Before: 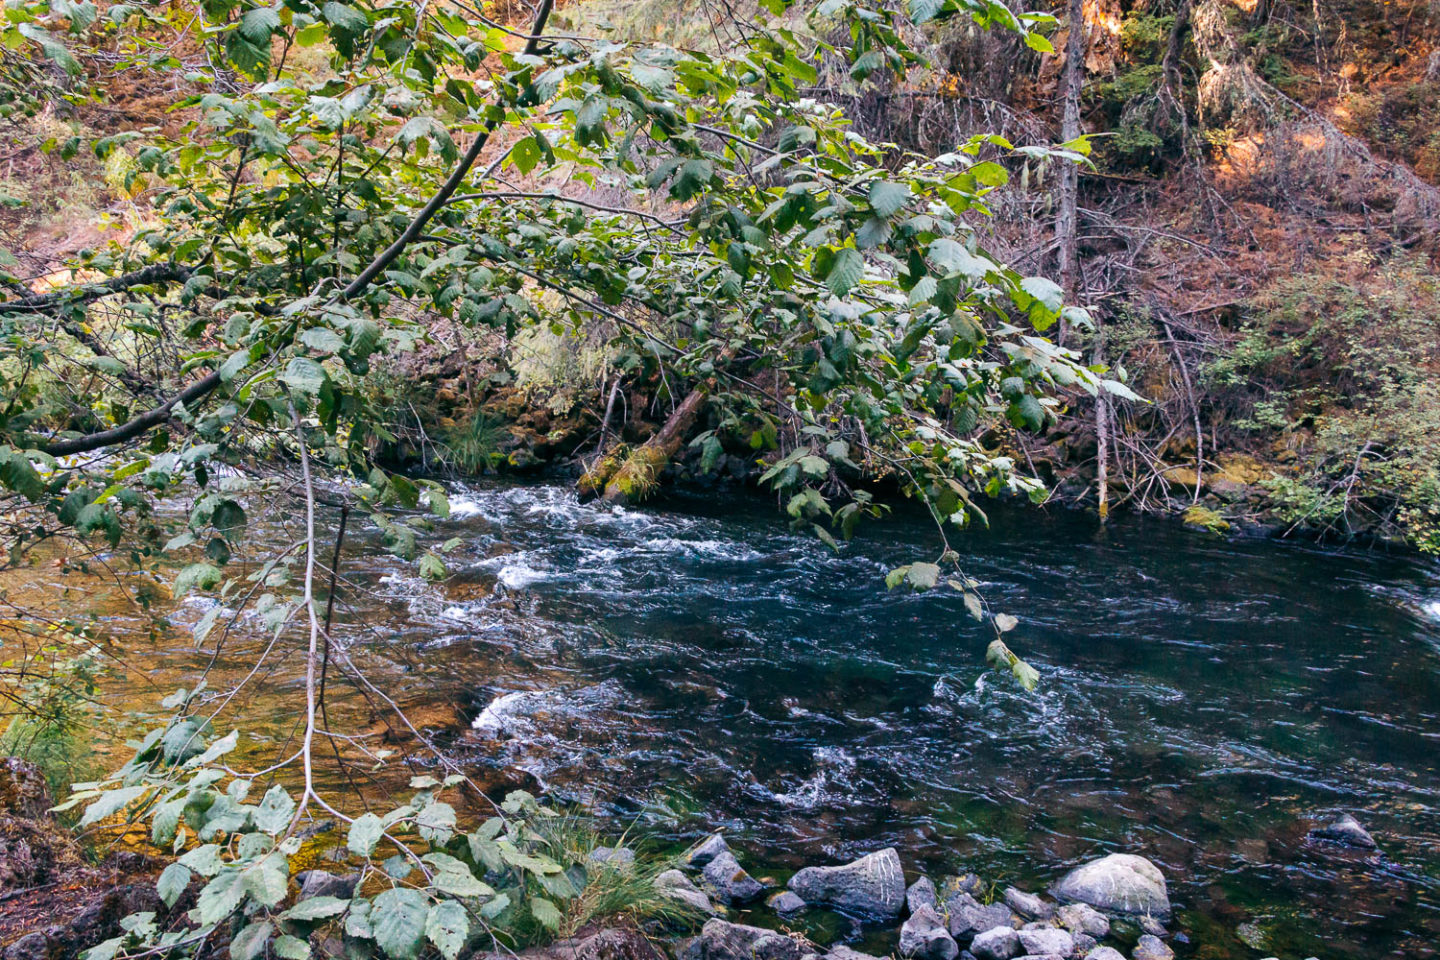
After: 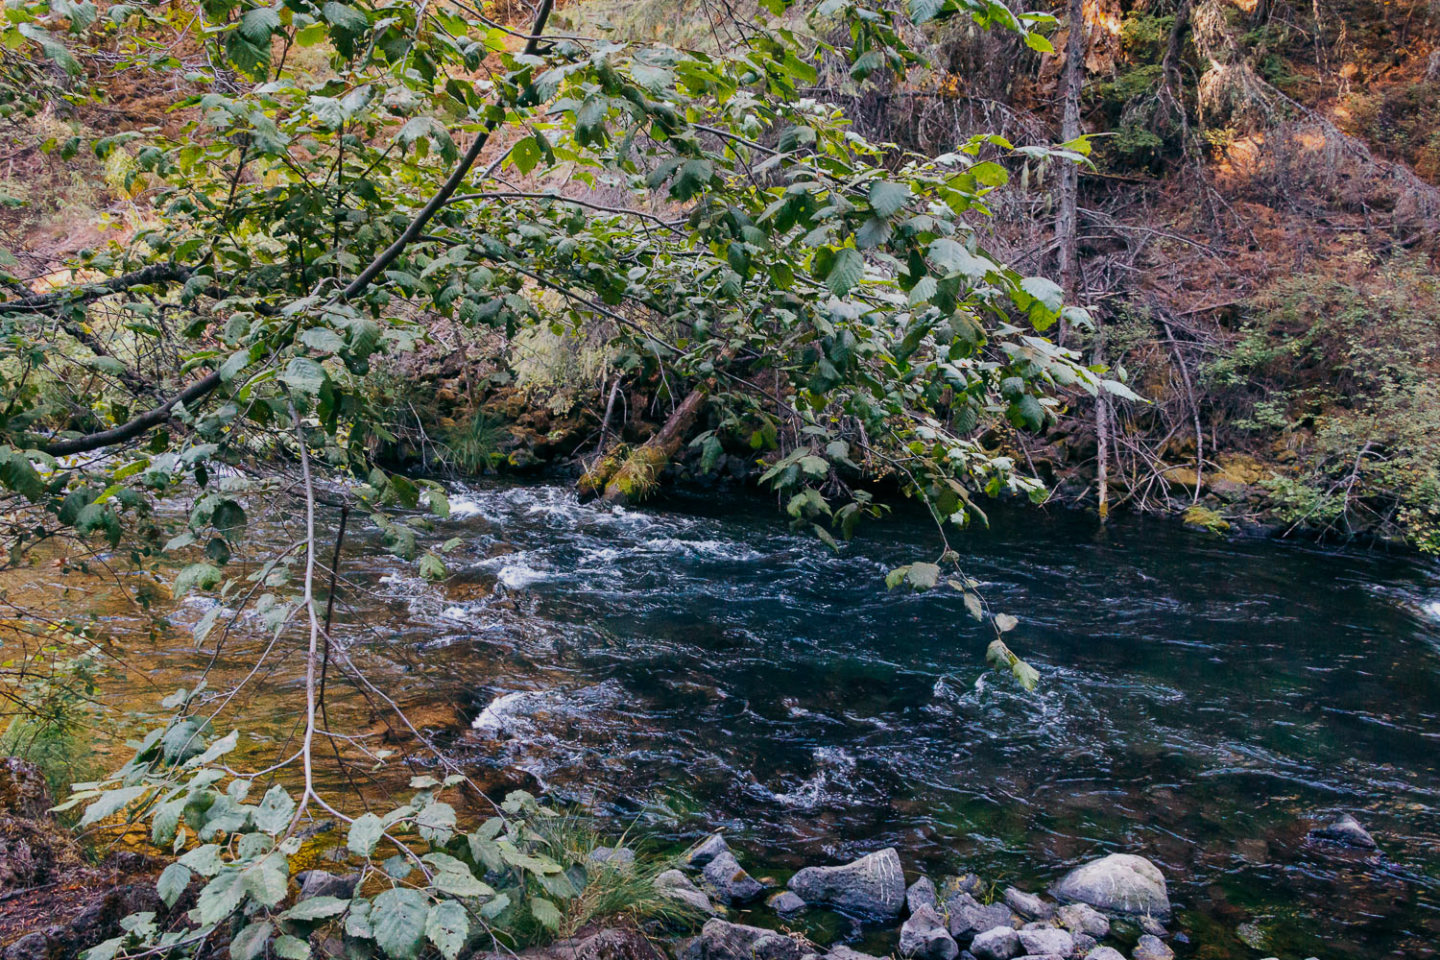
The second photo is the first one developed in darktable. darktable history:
exposure: exposure -0.413 EV, compensate highlight preservation false
